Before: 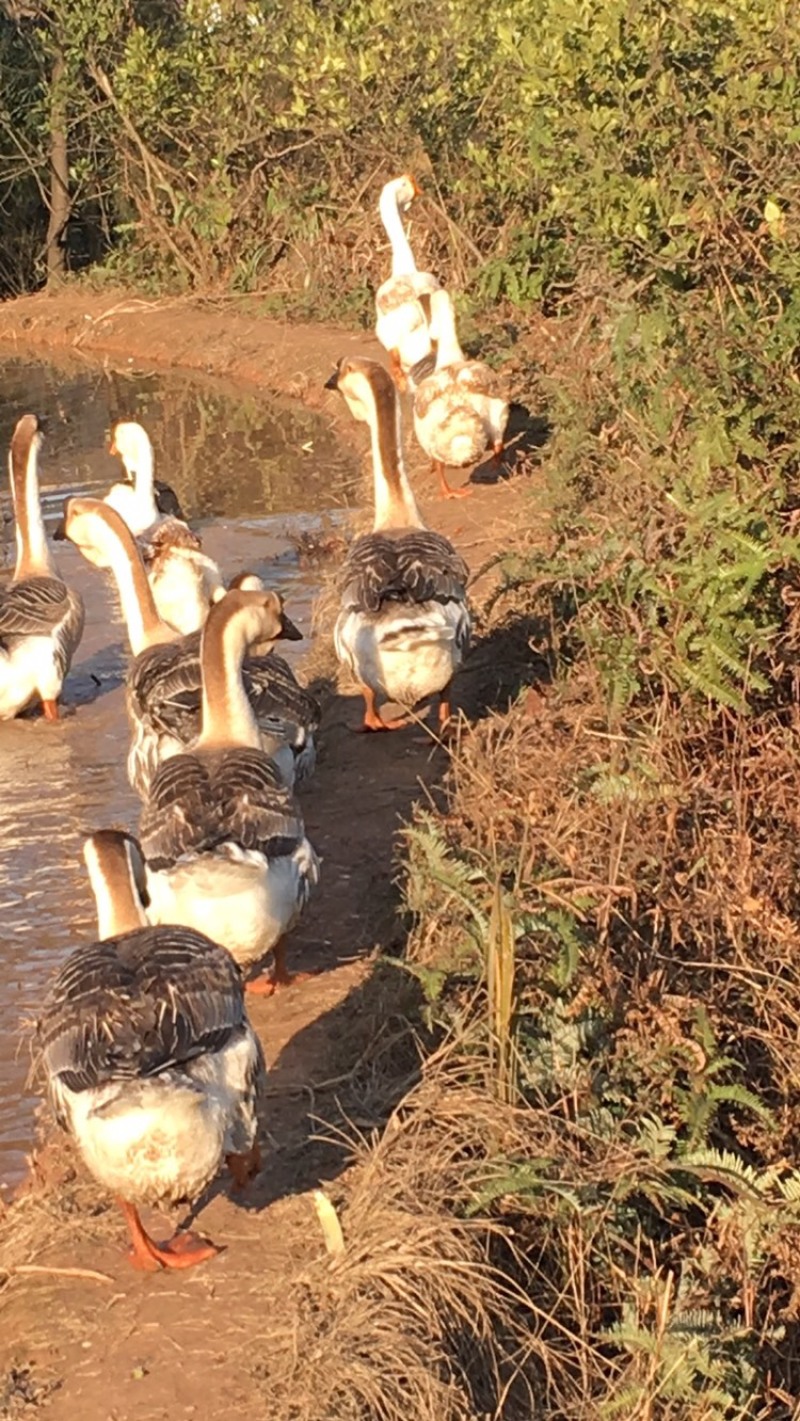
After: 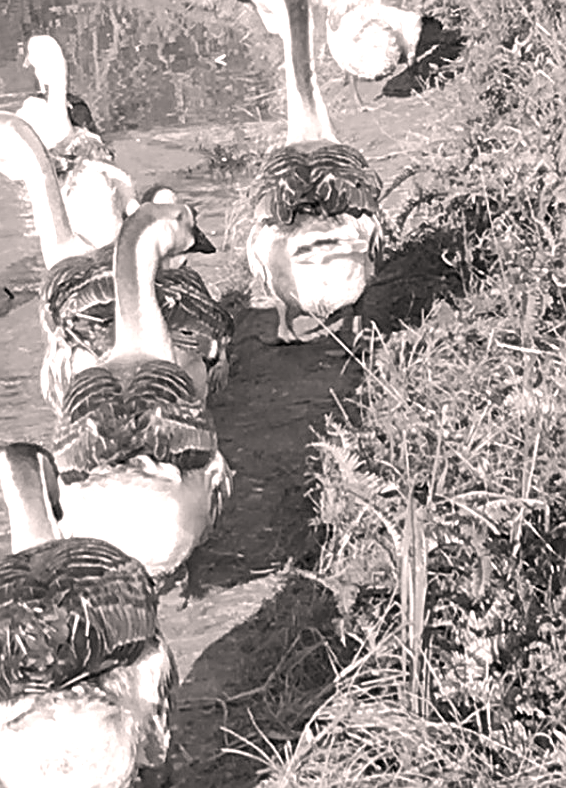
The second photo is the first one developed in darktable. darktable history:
exposure: black level correction 0, exposure 1 EV, compensate highlight preservation false
sharpen: on, module defaults
crop: left 10.953%, top 27.239%, right 18.232%, bottom 17.305%
color correction: highlights a* 5.81, highlights b* 4.74
color calibration: output gray [0.21, 0.42, 0.37, 0], illuminant as shot in camera, x 0.358, y 0.373, temperature 4628.91 K, saturation algorithm version 1 (2020)
